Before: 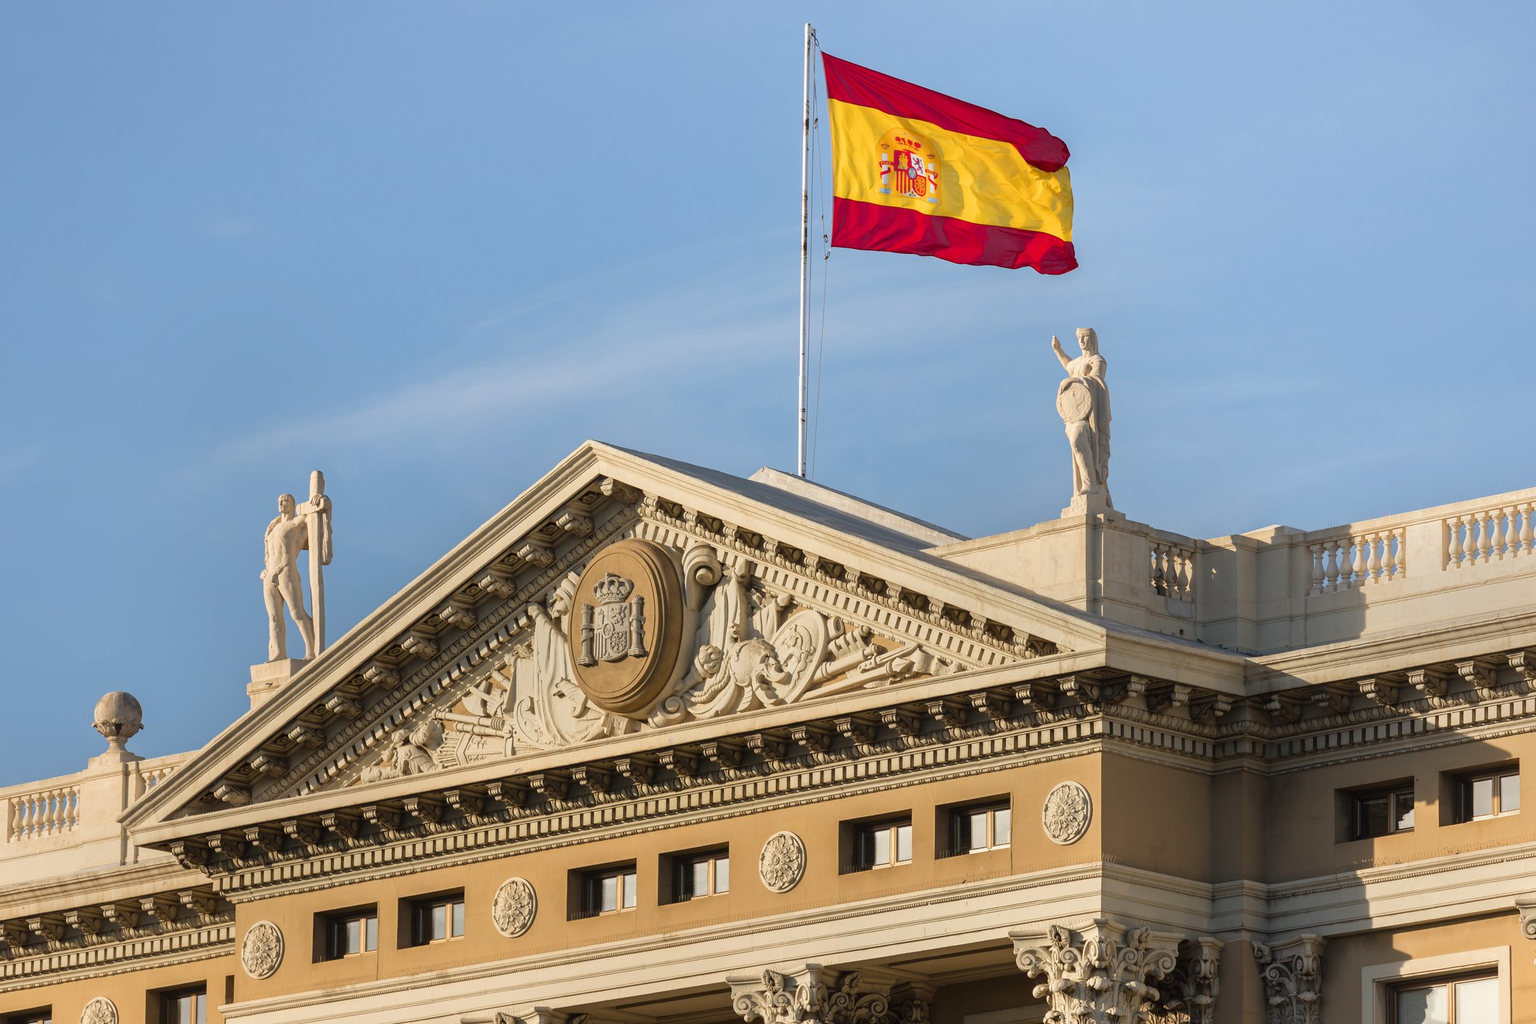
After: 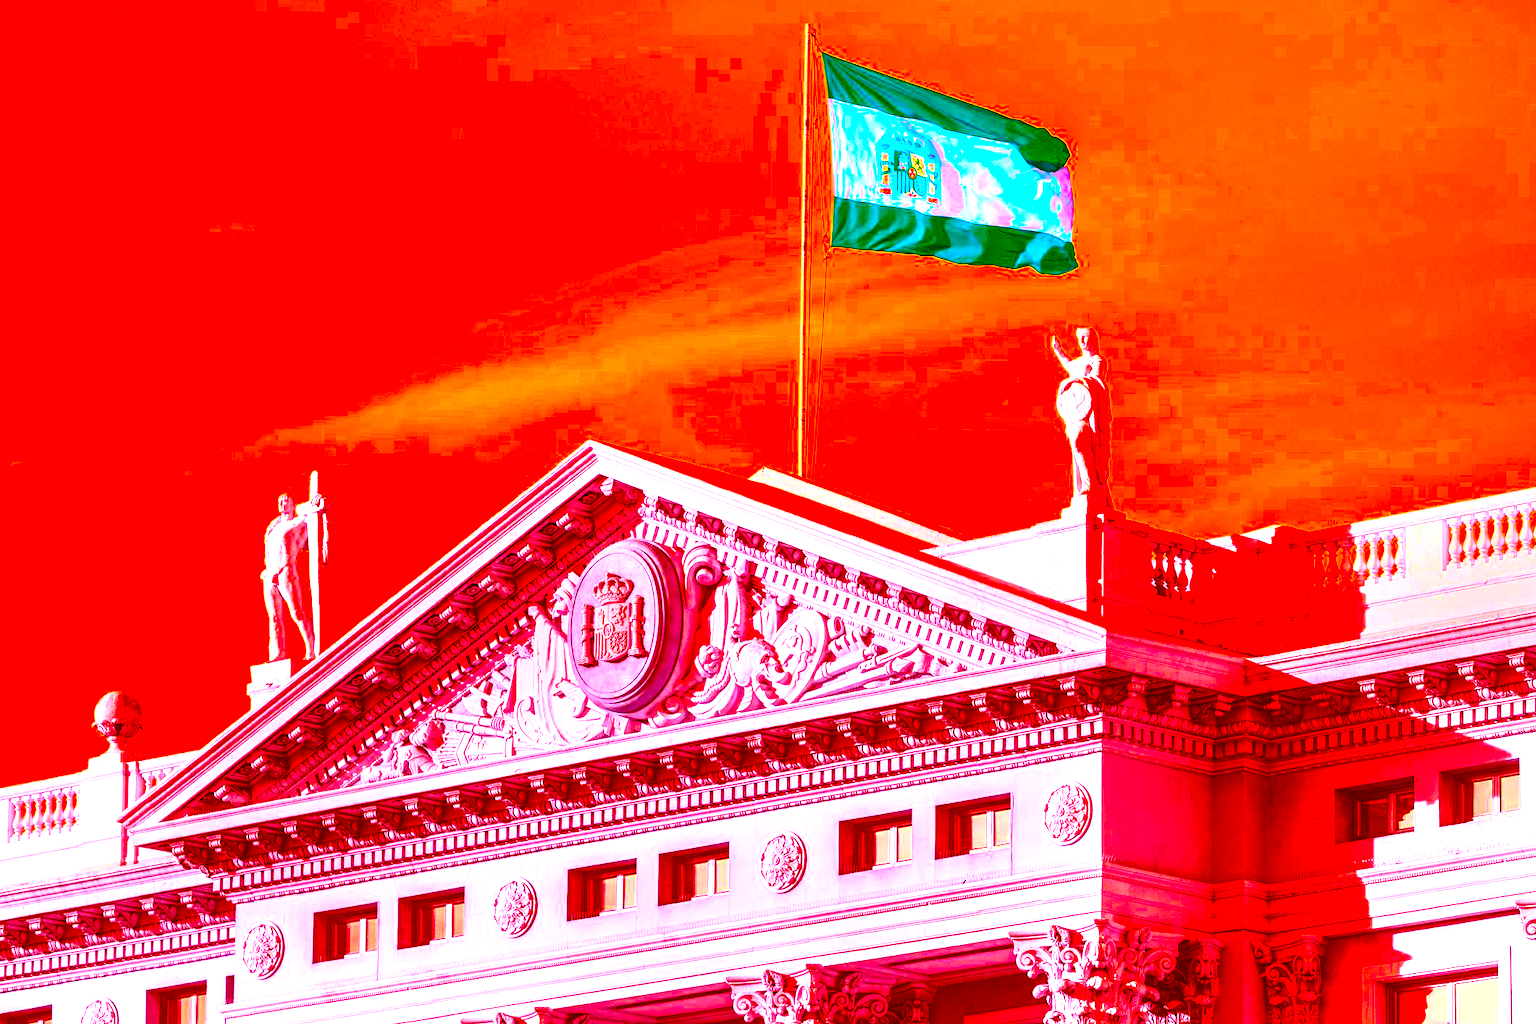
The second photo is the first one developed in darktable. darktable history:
local contrast: highlights 19%, detail 186%
color correction: highlights a* -39.68, highlights b* -40, shadows a* -40, shadows b* -40, saturation -3
exposure: black level correction 0, exposure 1.625 EV, compensate exposure bias true, compensate highlight preservation false
